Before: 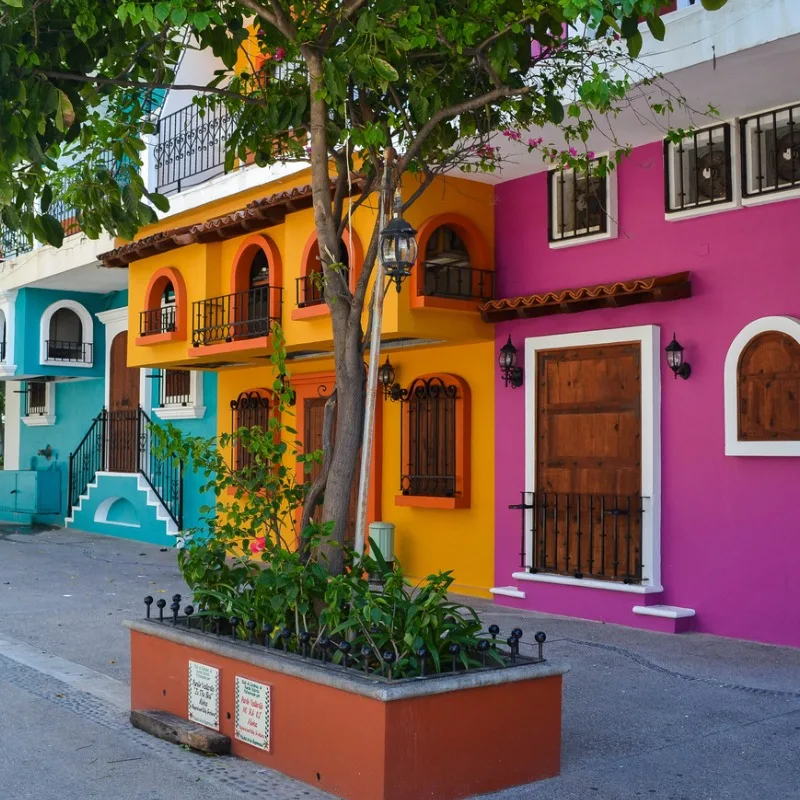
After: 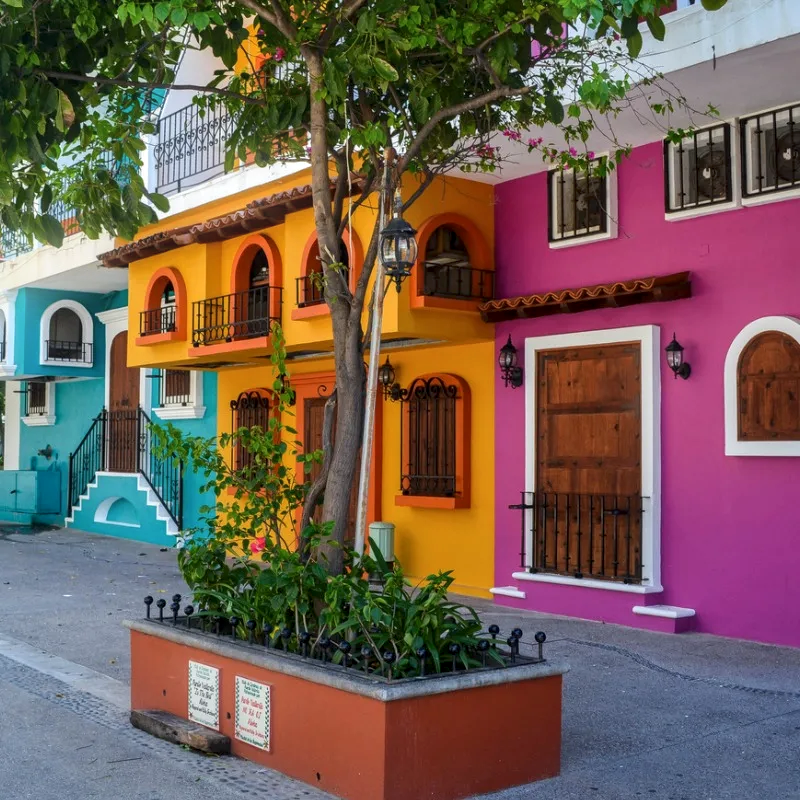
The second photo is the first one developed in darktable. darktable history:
local contrast: on, module defaults
rgb levels: preserve colors max RGB
bloom: size 5%, threshold 95%, strength 15%
